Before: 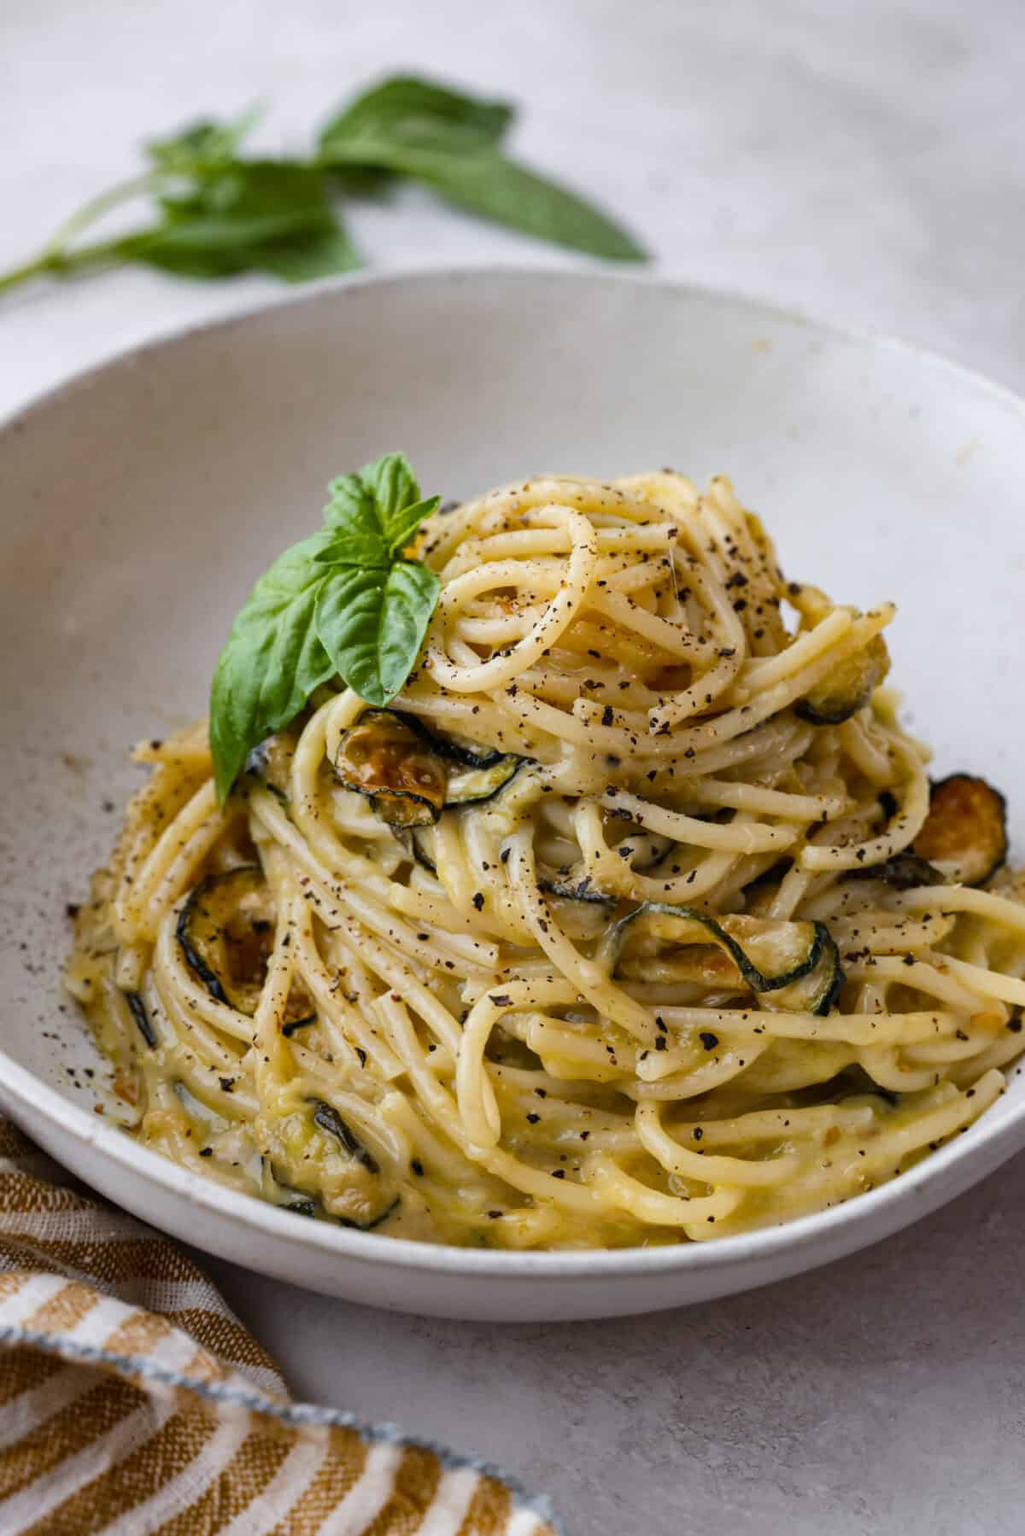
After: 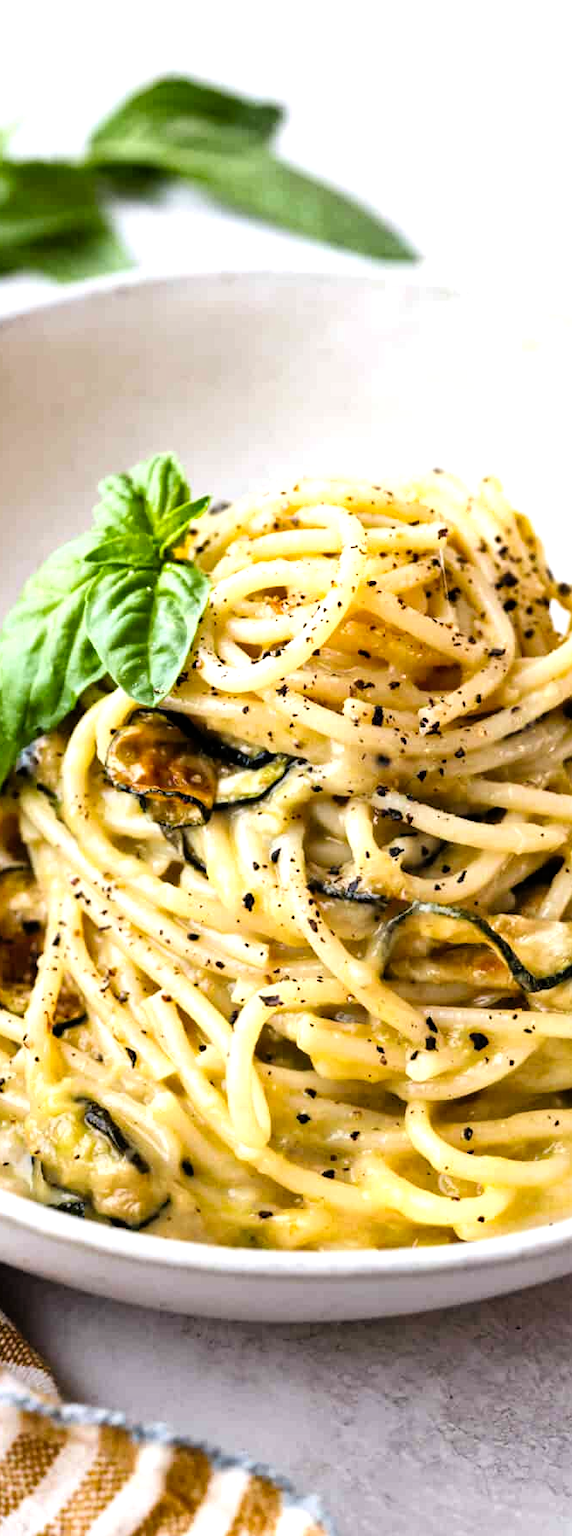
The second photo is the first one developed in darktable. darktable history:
crop and rotate: left 22.465%, right 21.628%
shadows and highlights: radius 128.3, shadows 30.48, highlights -31.03, low approximation 0.01, soften with gaussian
levels: levels [0, 0.352, 0.703]
contrast brightness saturation: saturation -0.041
filmic rgb: black relative exposure -7.65 EV, white relative exposure 4.56 EV, hardness 3.61
